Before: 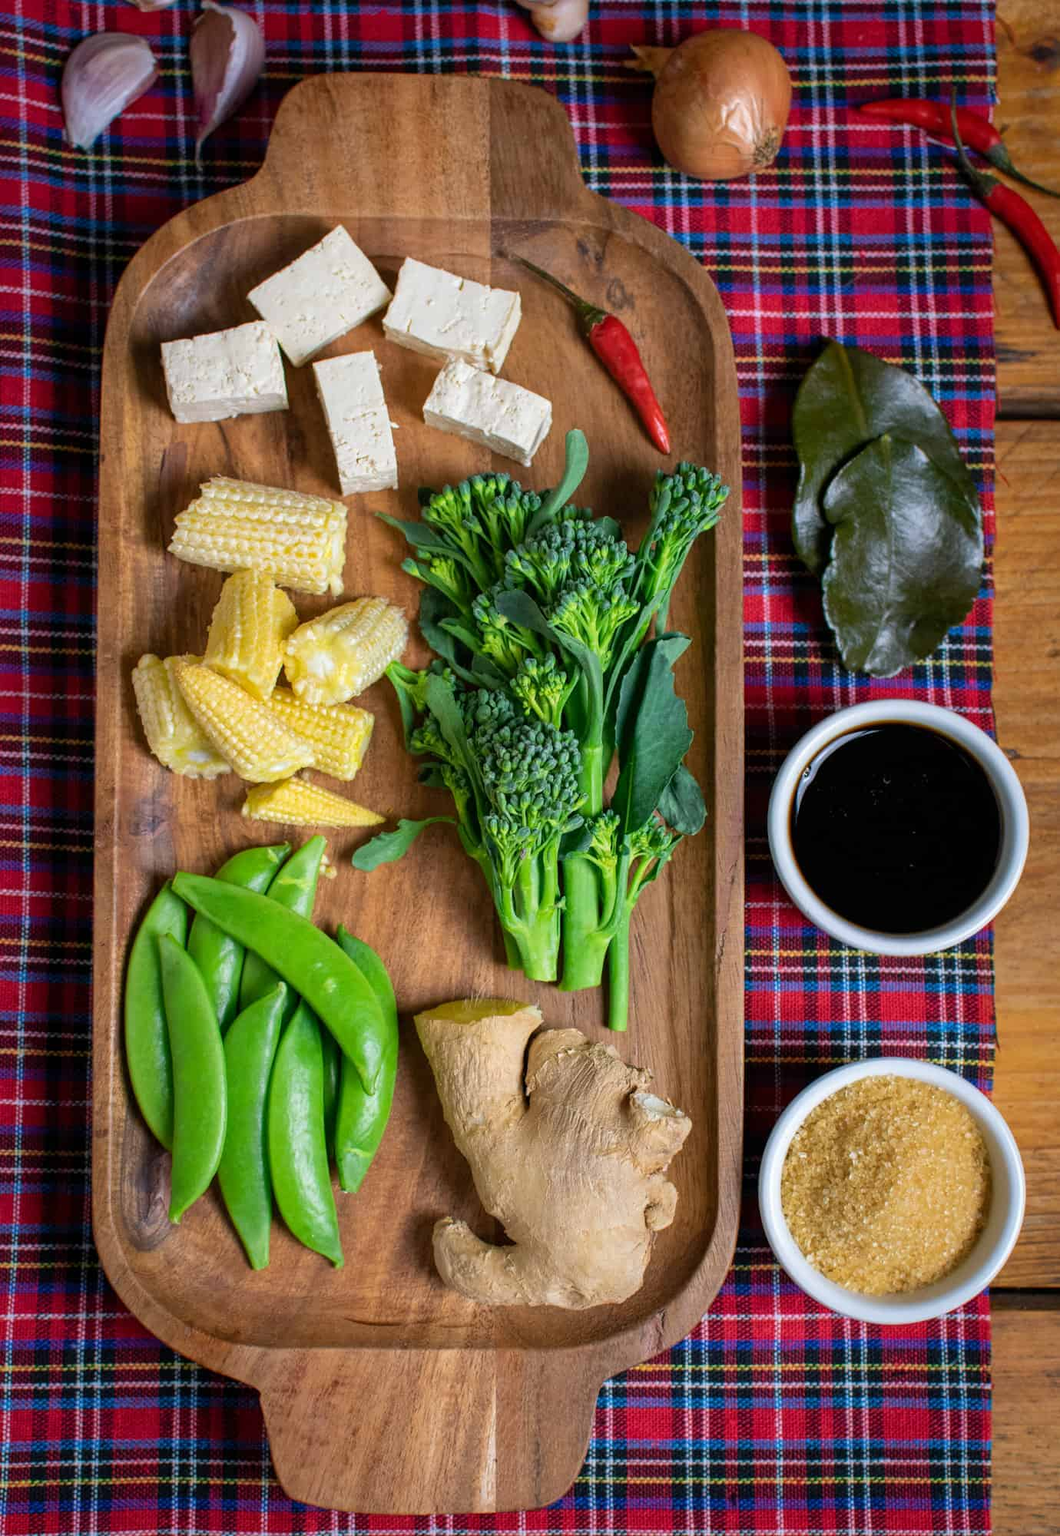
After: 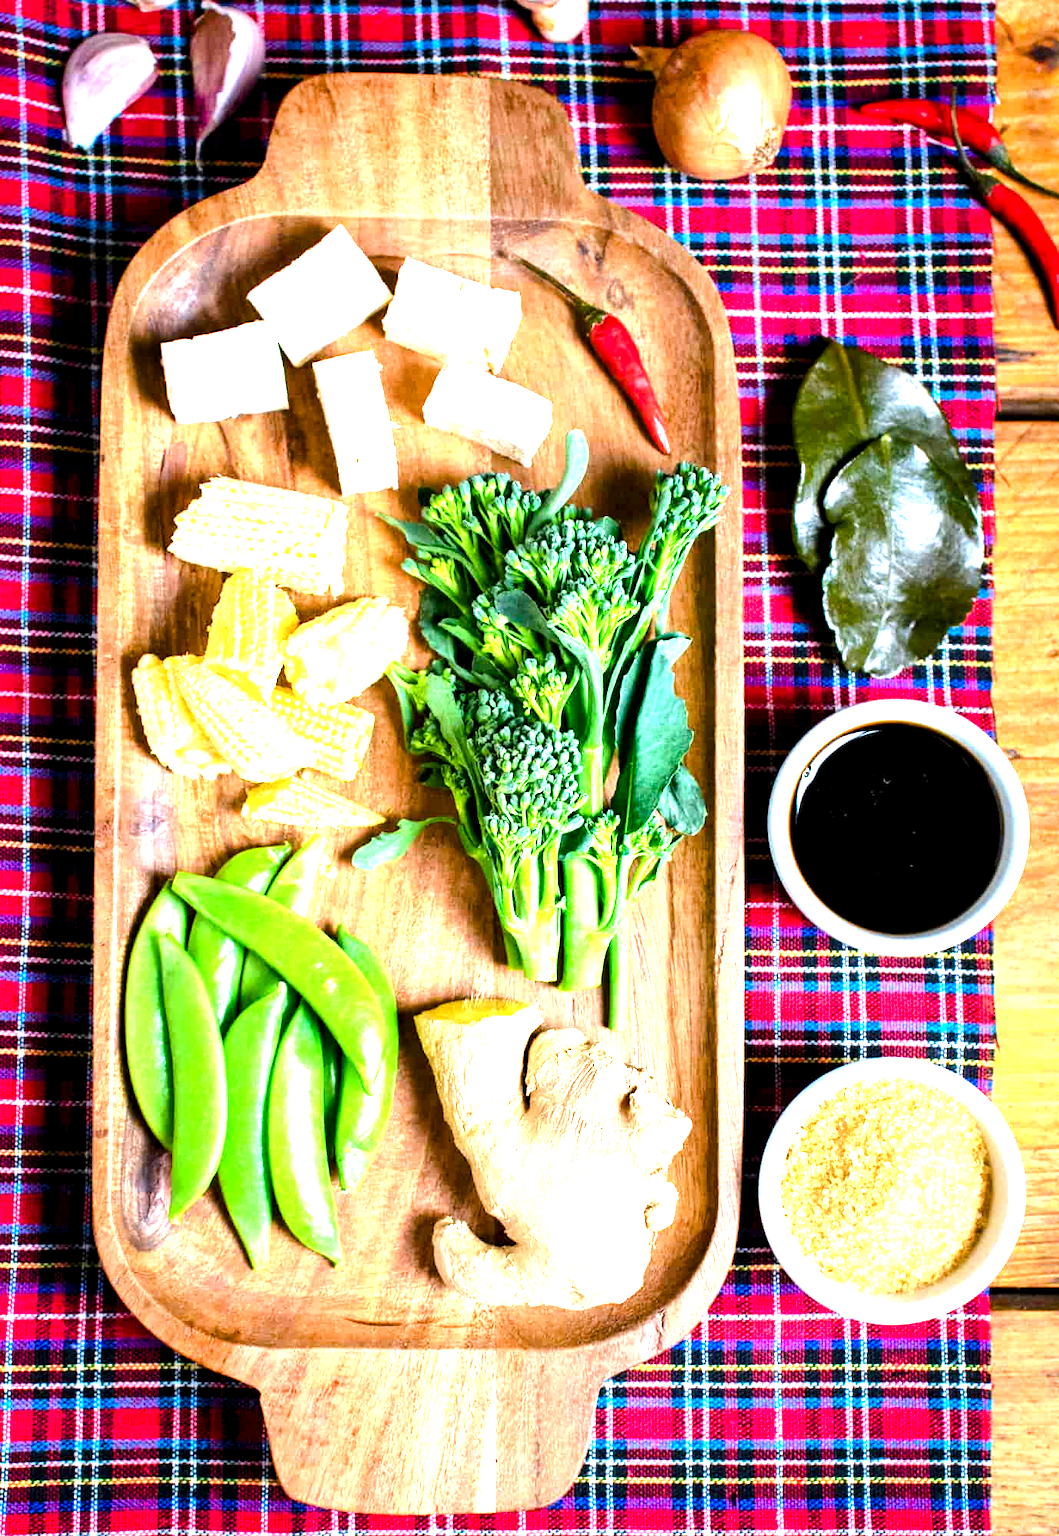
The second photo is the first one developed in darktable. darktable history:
exposure: black level correction 0, exposure 1.45 EV, compensate exposure bias true, compensate highlight preservation false
color correction: highlights a* -0.137, highlights b* -5.91, shadows a* -0.137, shadows b* -0.137
color balance rgb: global offset › luminance -0.51%, perceptual saturation grading › global saturation 27.53%, perceptual saturation grading › highlights -25%, perceptual saturation grading › shadows 25%, perceptual brilliance grading › highlights 6.62%, perceptual brilliance grading › mid-tones 17.07%, perceptual brilliance grading › shadows -5.23%
tone equalizer: -8 EV -0.75 EV, -7 EV -0.7 EV, -6 EV -0.6 EV, -5 EV -0.4 EV, -3 EV 0.4 EV, -2 EV 0.6 EV, -1 EV 0.7 EV, +0 EV 0.75 EV, edges refinement/feathering 500, mask exposure compensation -1.57 EV, preserve details no
